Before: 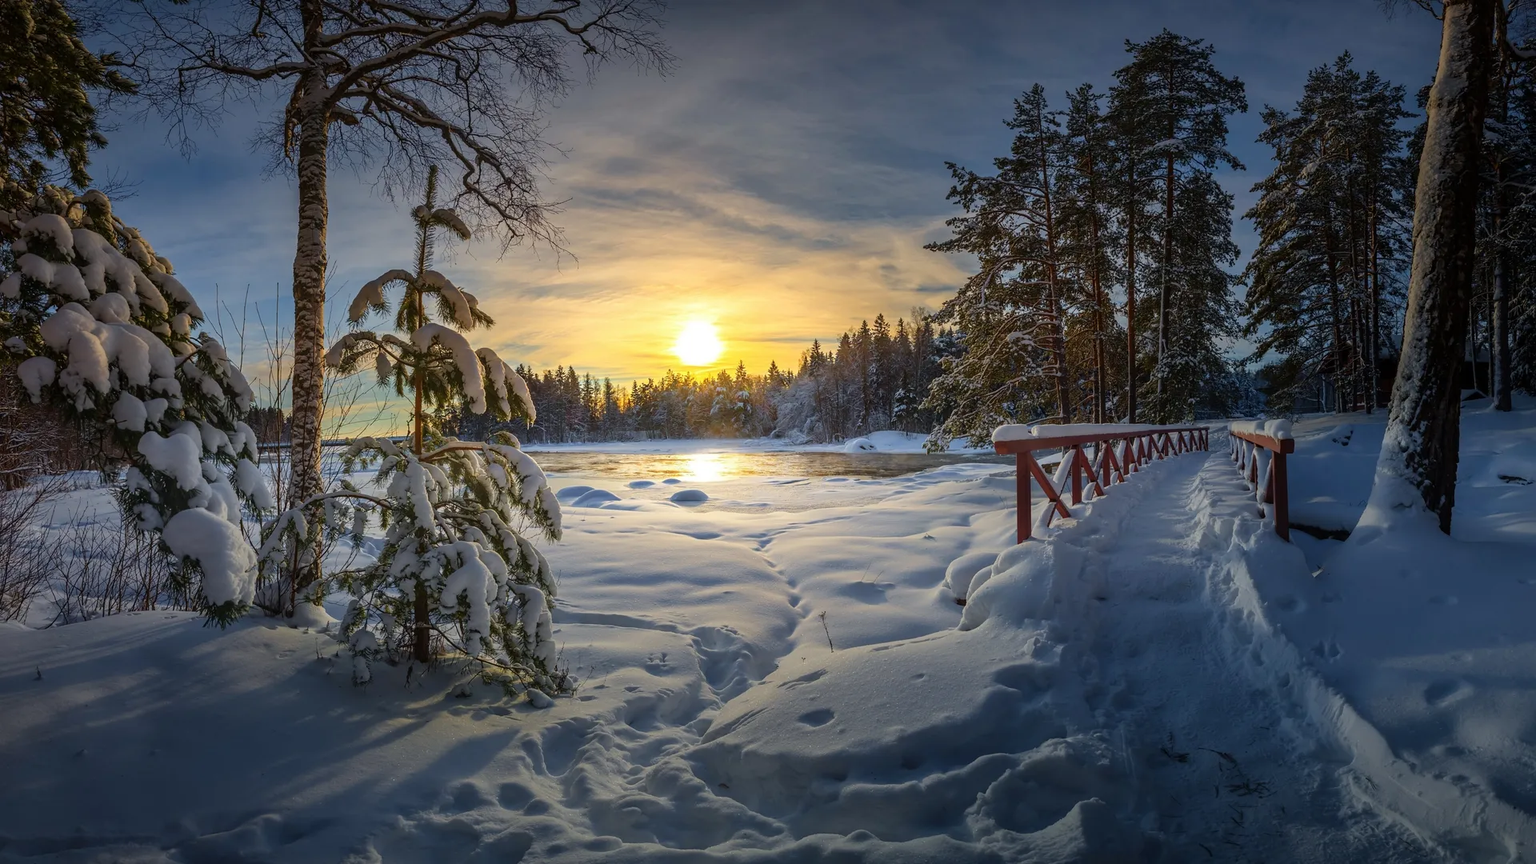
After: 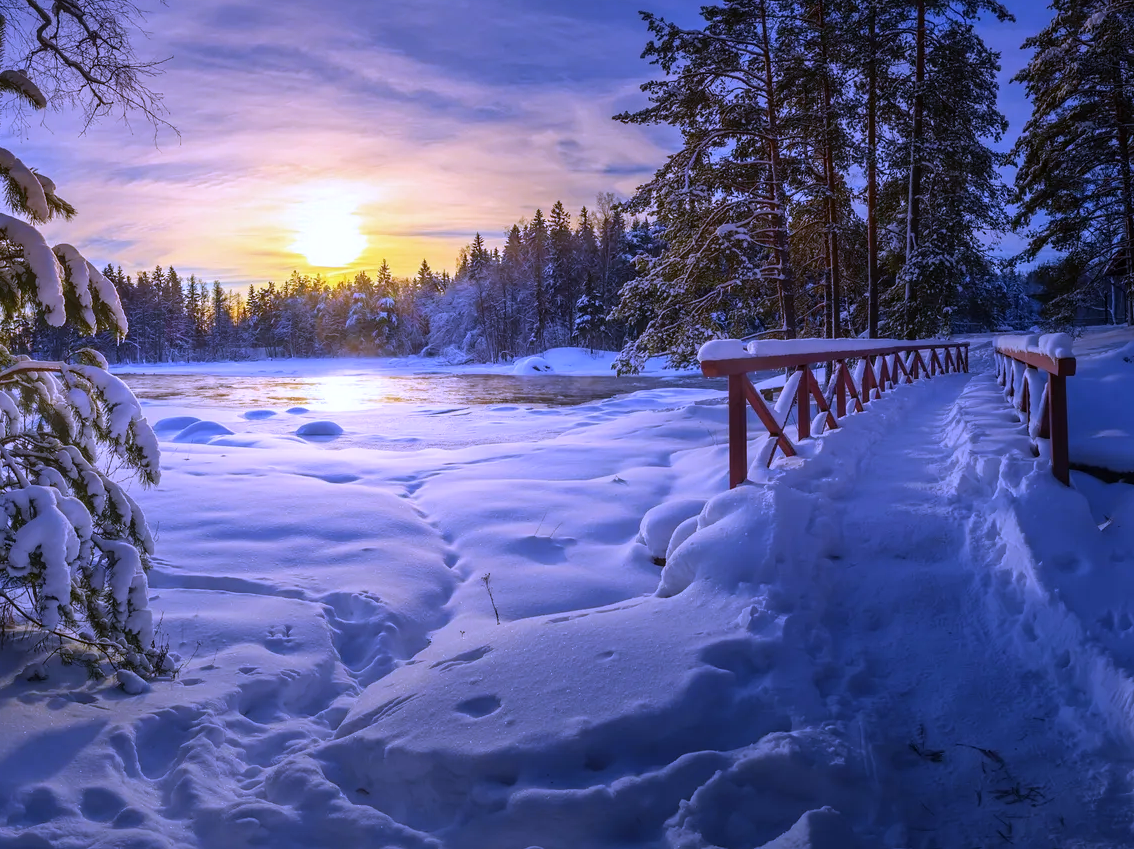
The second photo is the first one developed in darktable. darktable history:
white balance: red 0.98, blue 1.61
crop and rotate: left 28.256%, top 17.734%, right 12.656%, bottom 3.573%
